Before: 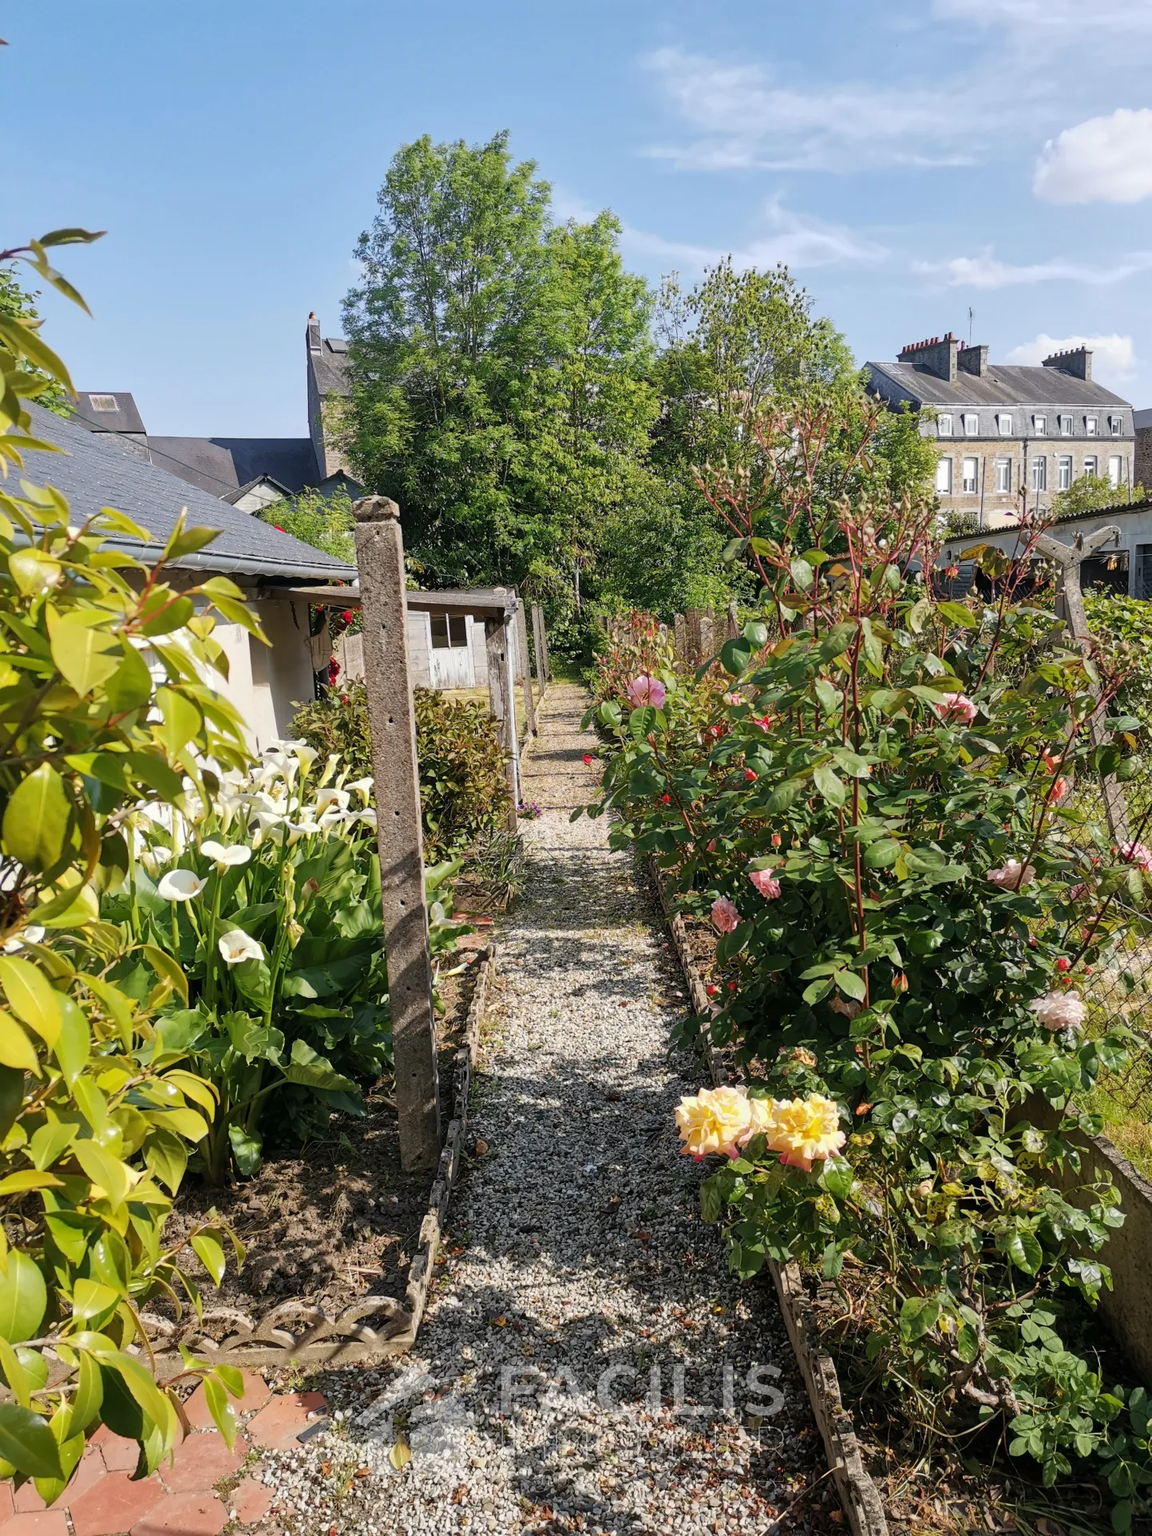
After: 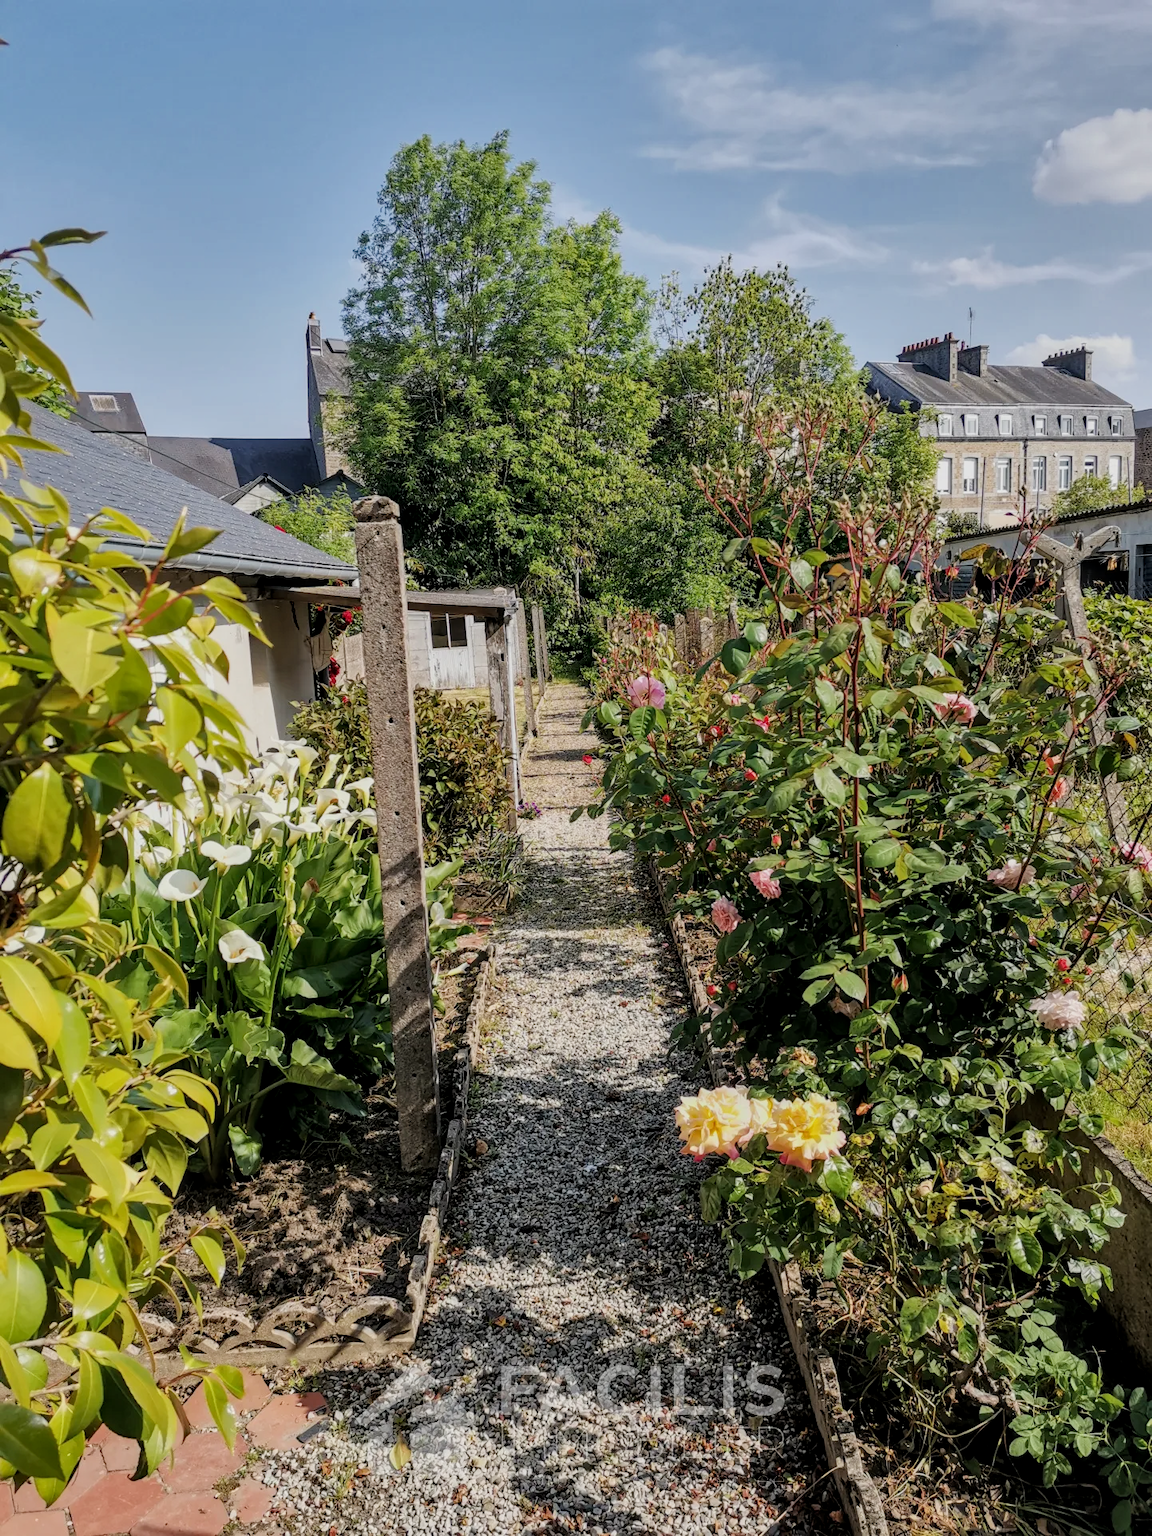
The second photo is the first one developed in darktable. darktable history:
local contrast: on, module defaults
filmic rgb: black relative exposure -7.96 EV, white relative exposure 3.82 EV, hardness 4.39
shadows and highlights: radius 107.83, shadows 23.92, highlights -58.6, low approximation 0.01, soften with gaussian
